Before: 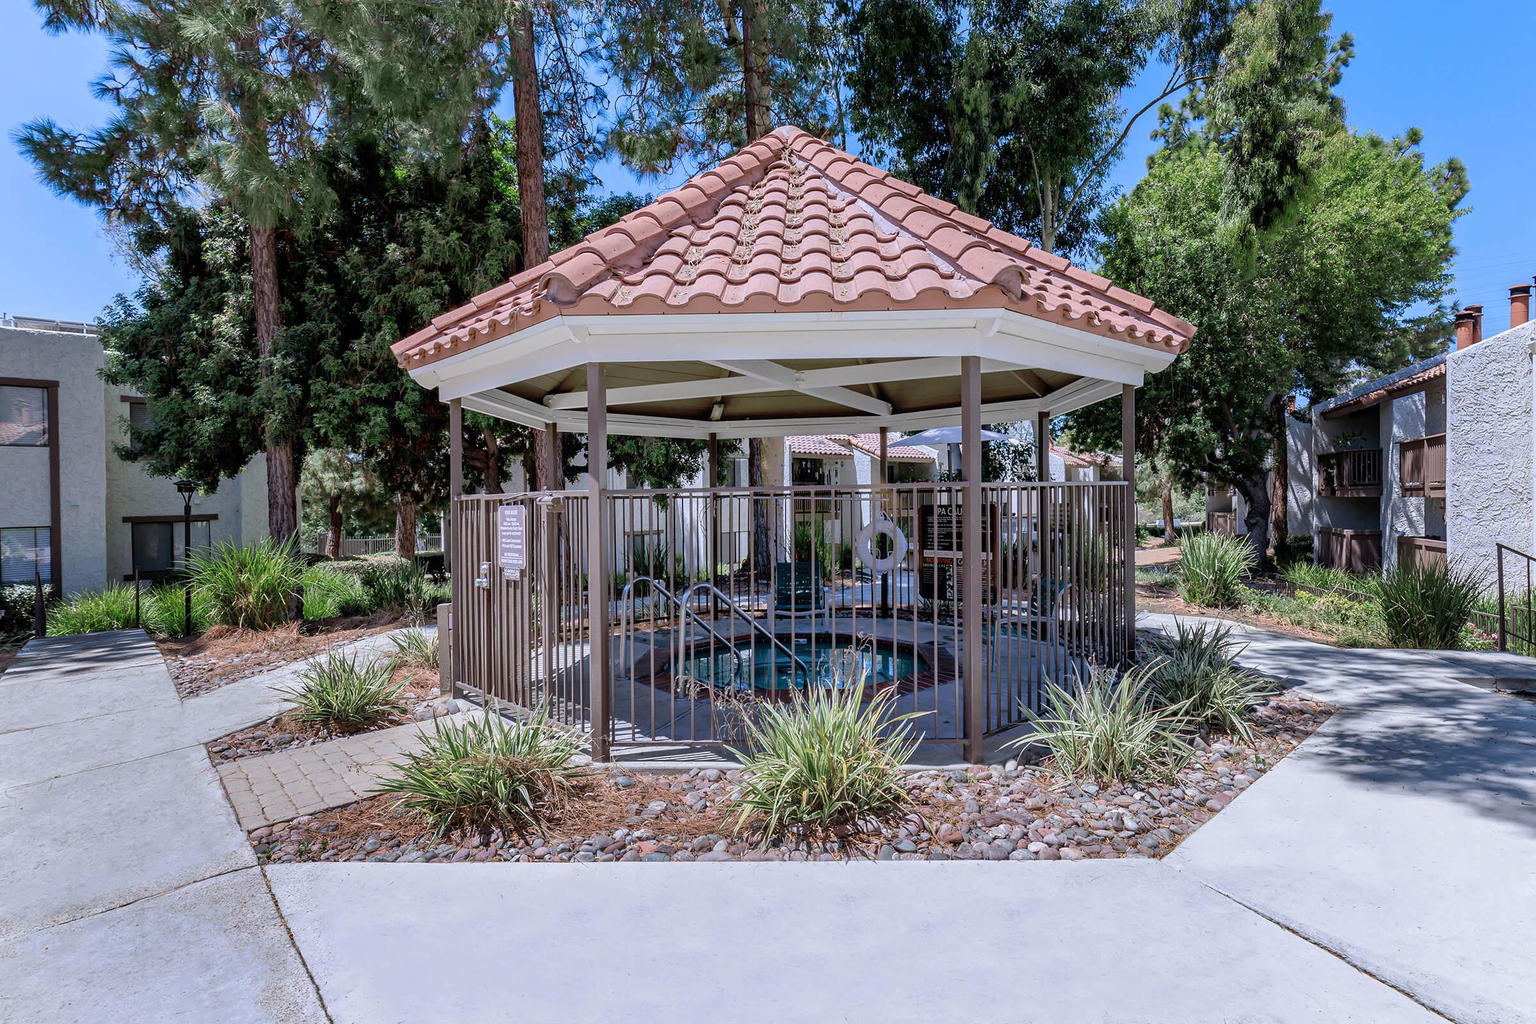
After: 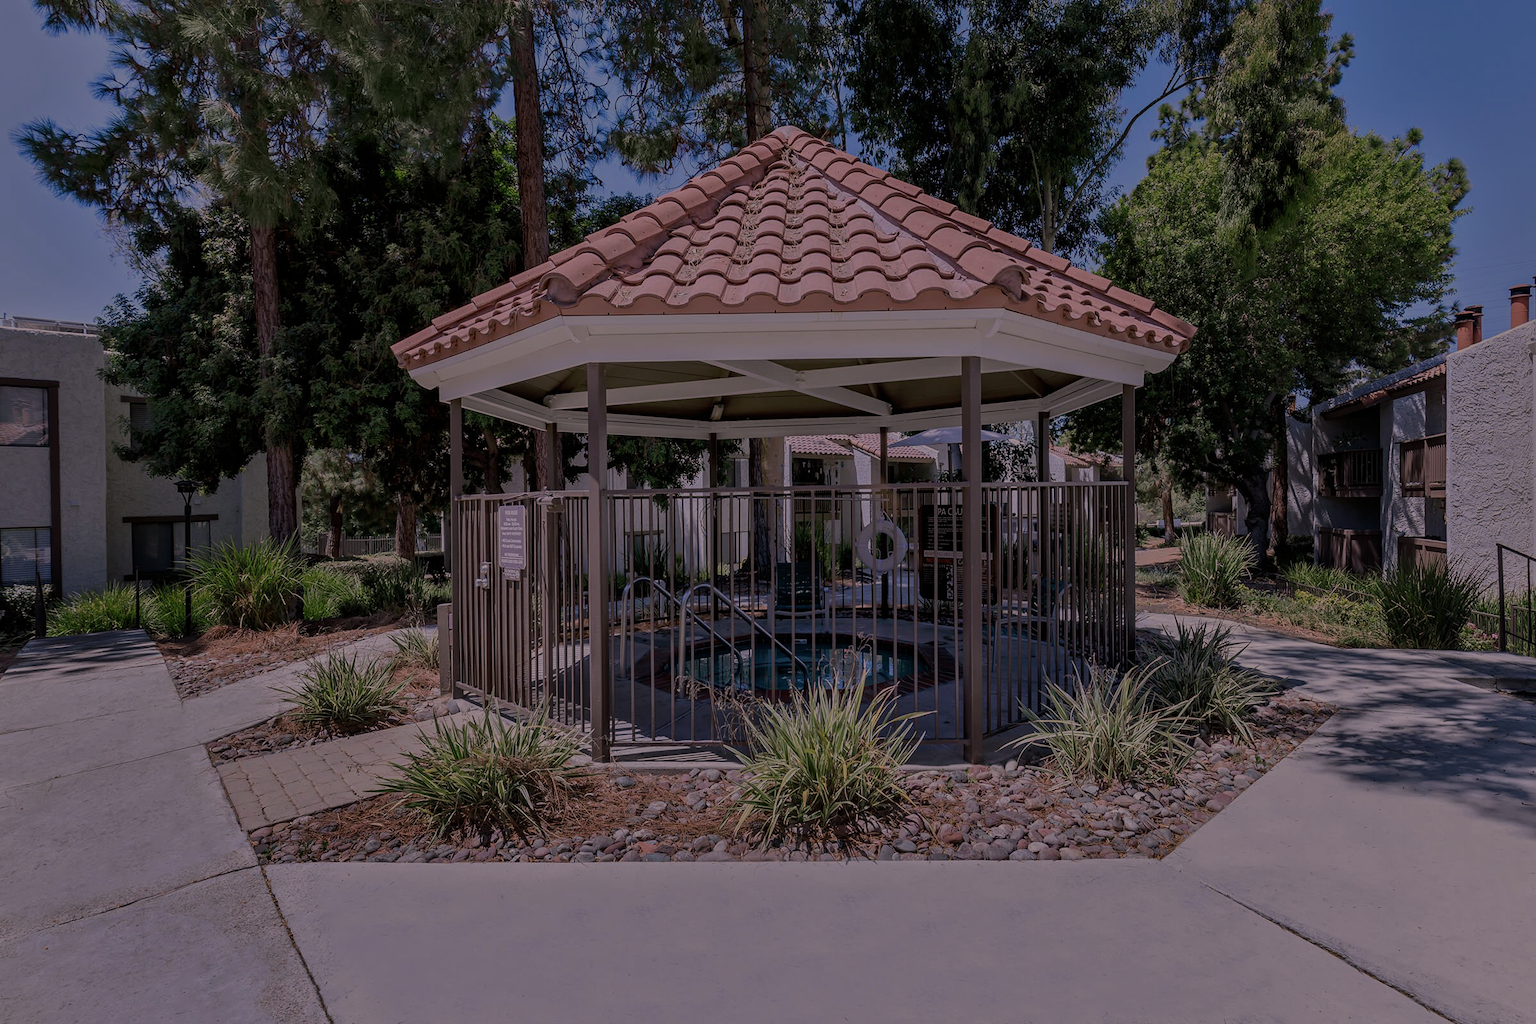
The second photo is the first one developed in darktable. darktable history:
tone equalizer: -8 EV -1.98 EV, -7 EV -1.99 EV, -6 EV -1.97 EV, -5 EV -1.98 EV, -4 EV -2 EV, -3 EV -1.99 EV, -2 EV -1.98 EV, -1 EV -1.61 EV, +0 EV -1.97 EV
color correction: highlights a* 12.55, highlights b* 5.61
